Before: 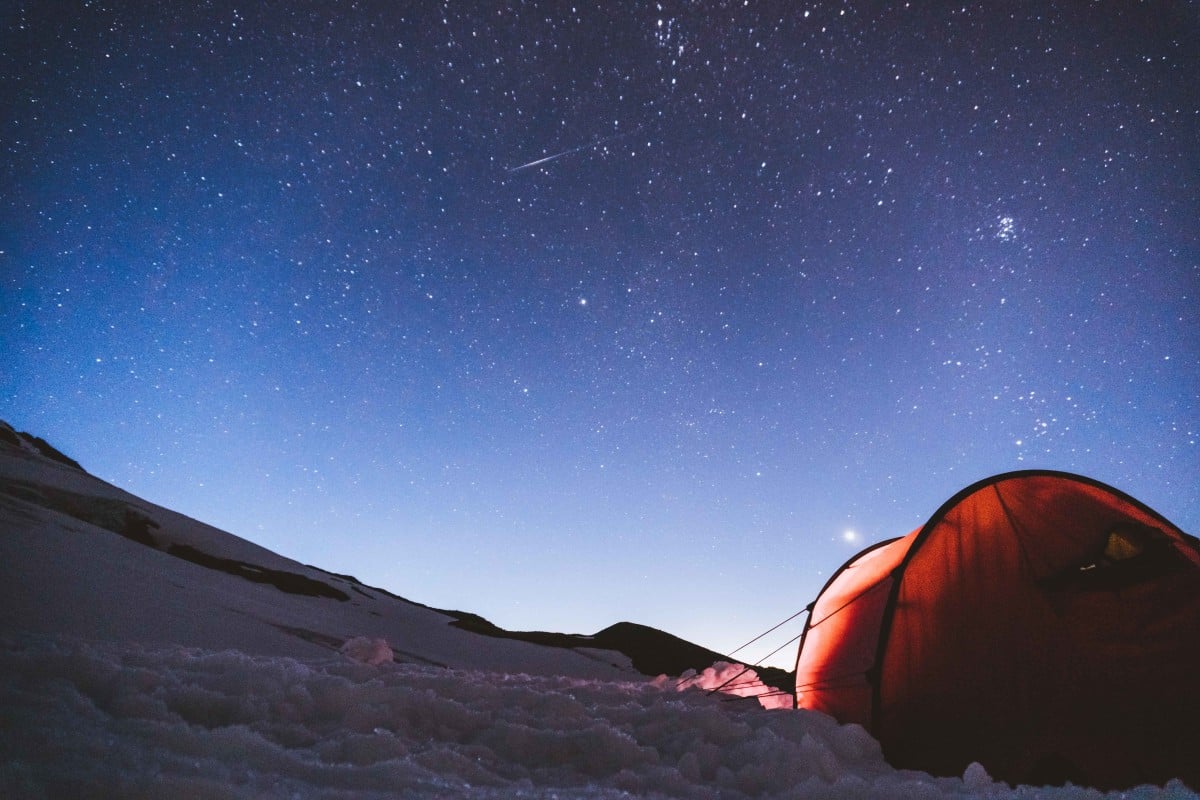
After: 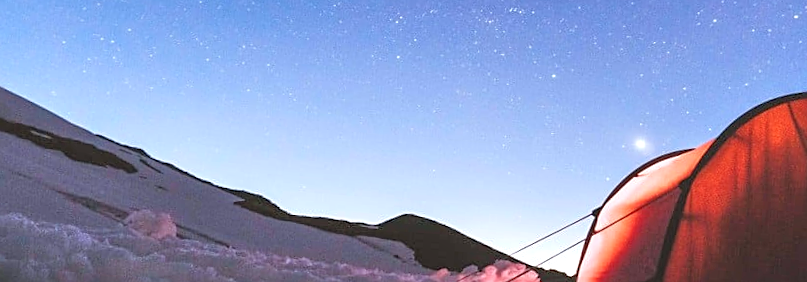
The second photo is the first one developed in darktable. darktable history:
crop: left 18.091%, top 51.13%, right 17.525%, bottom 16.85%
white balance: red 1.045, blue 0.932
sharpen: on, module defaults
color calibration: x 0.37, y 0.382, temperature 4313.32 K
rotate and perspective: rotation 4.1°, automatic cropping off
tone equalizer: -7 EV 0.15 EV, -6 EV 0.6 EV, -5 EV 1.15 EV, -4 EV 1.33 EV, -3 EV 1.15 EV, -2 EV 0.6 EV, -1 EV 0.15 EV, mask exposure compensation -0.5 EV
exposure: exposure 0.2 EV, compensate highlight preservation false
